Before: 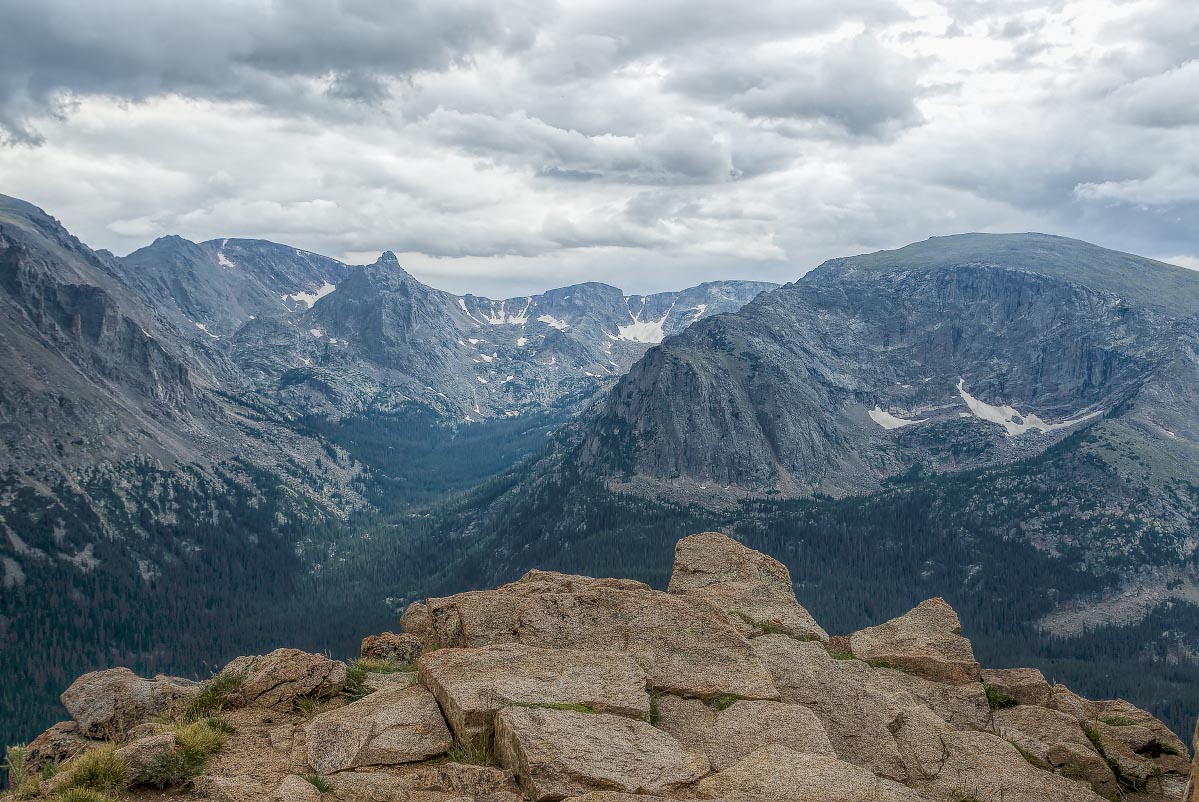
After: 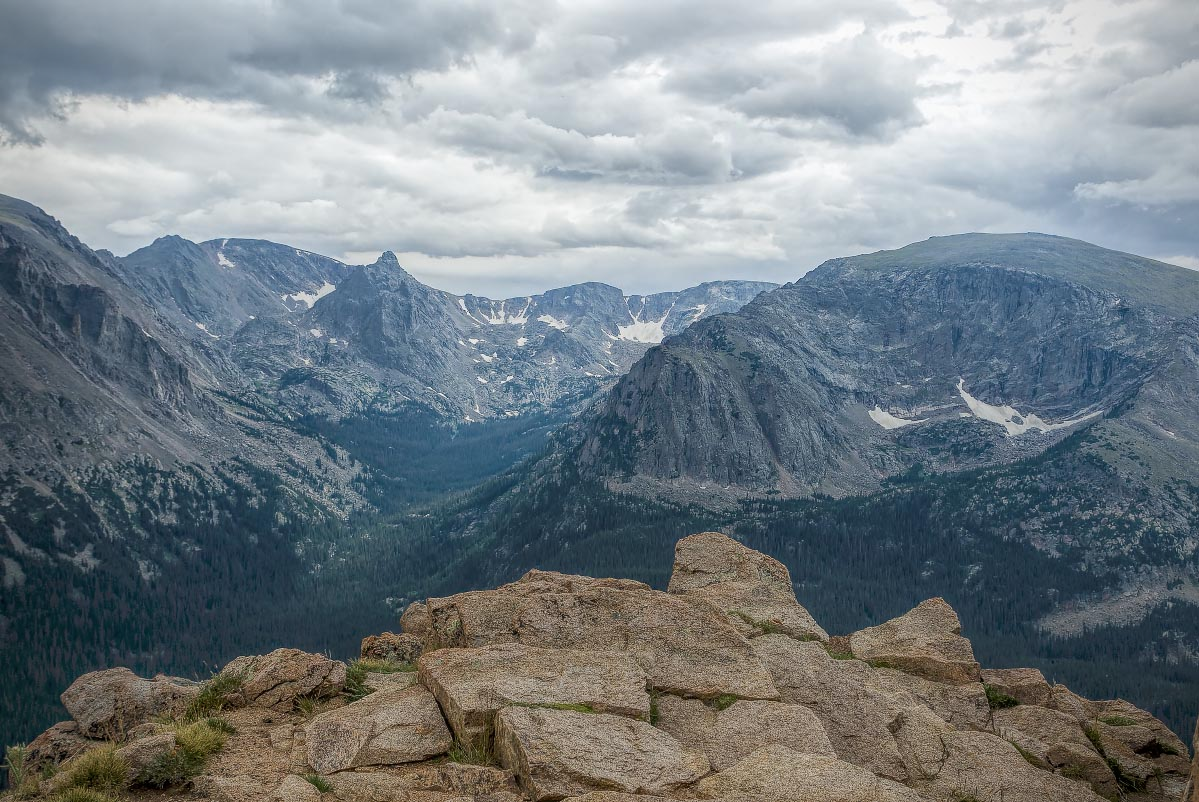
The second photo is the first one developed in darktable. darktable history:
vignetting: fall-off radius 61.18%, brightness -0.581, saturation -0.114, unbound false
